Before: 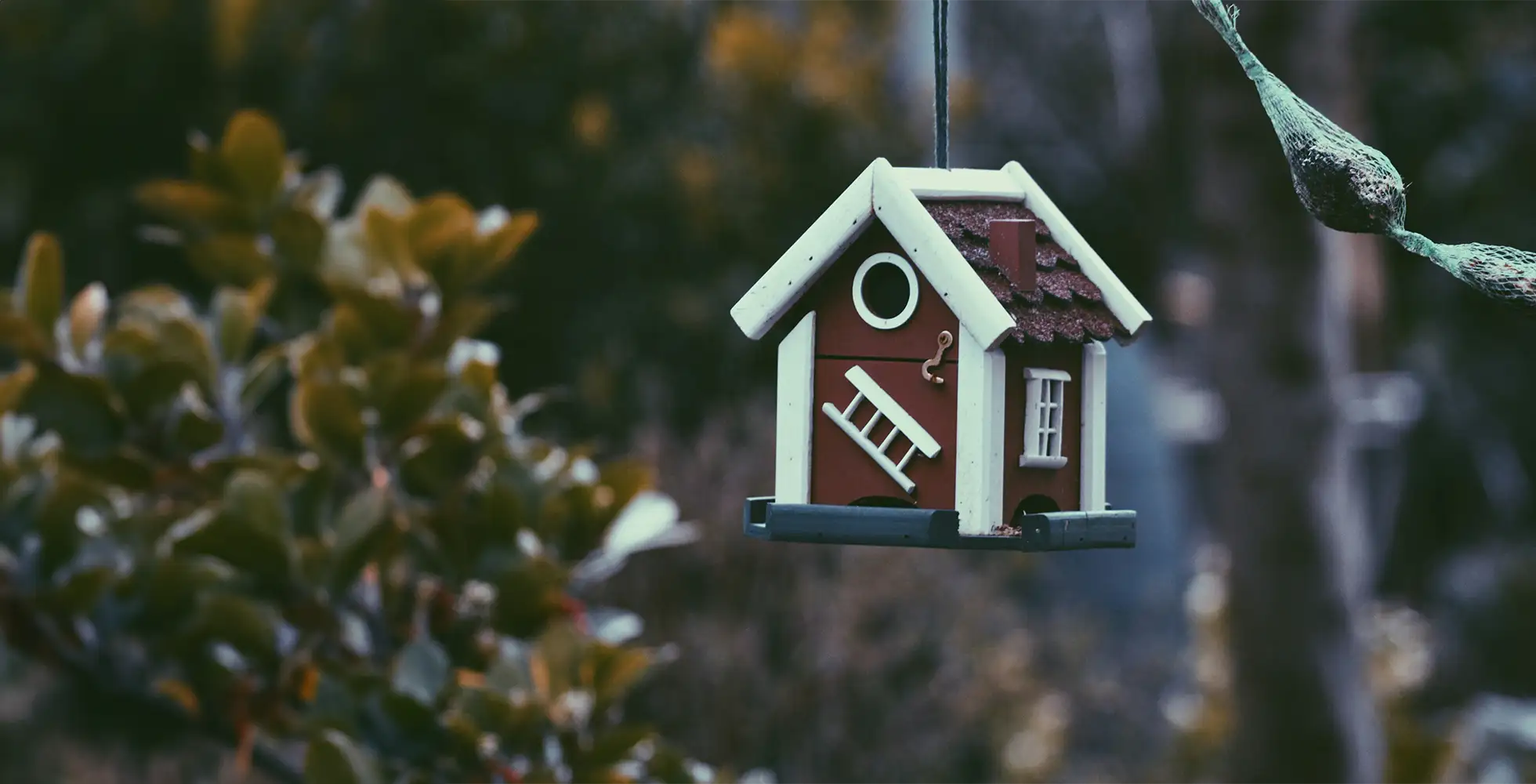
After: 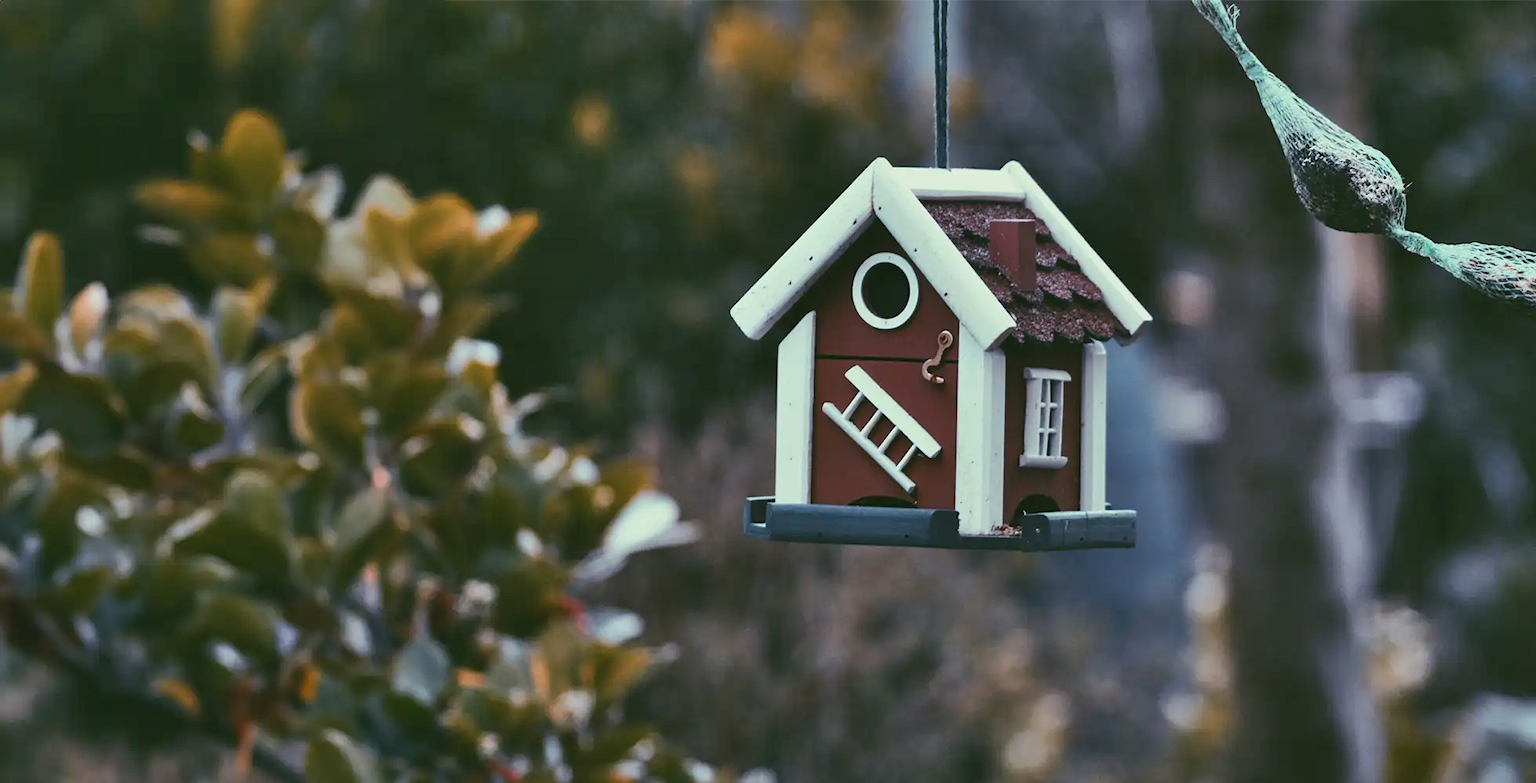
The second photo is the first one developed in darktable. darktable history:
shadows and highlights: shadows 52.12, highlights -28.27, highlights color adjustment 53.16%, soften with gaussian
